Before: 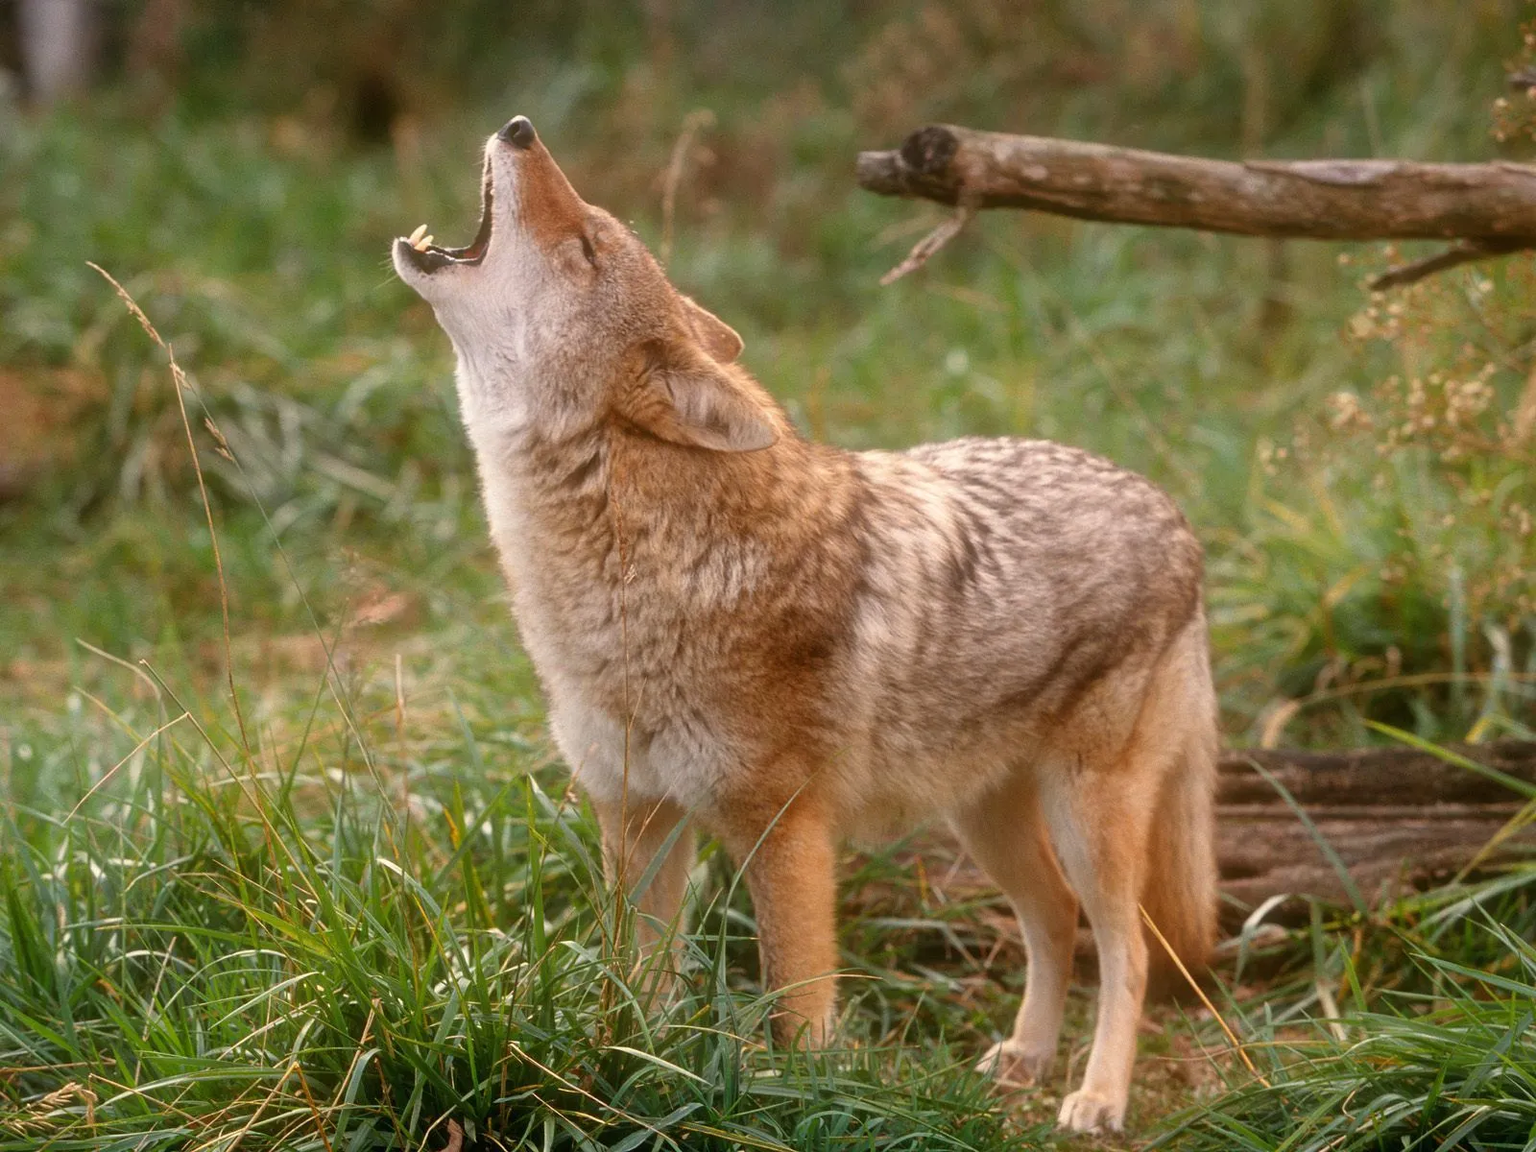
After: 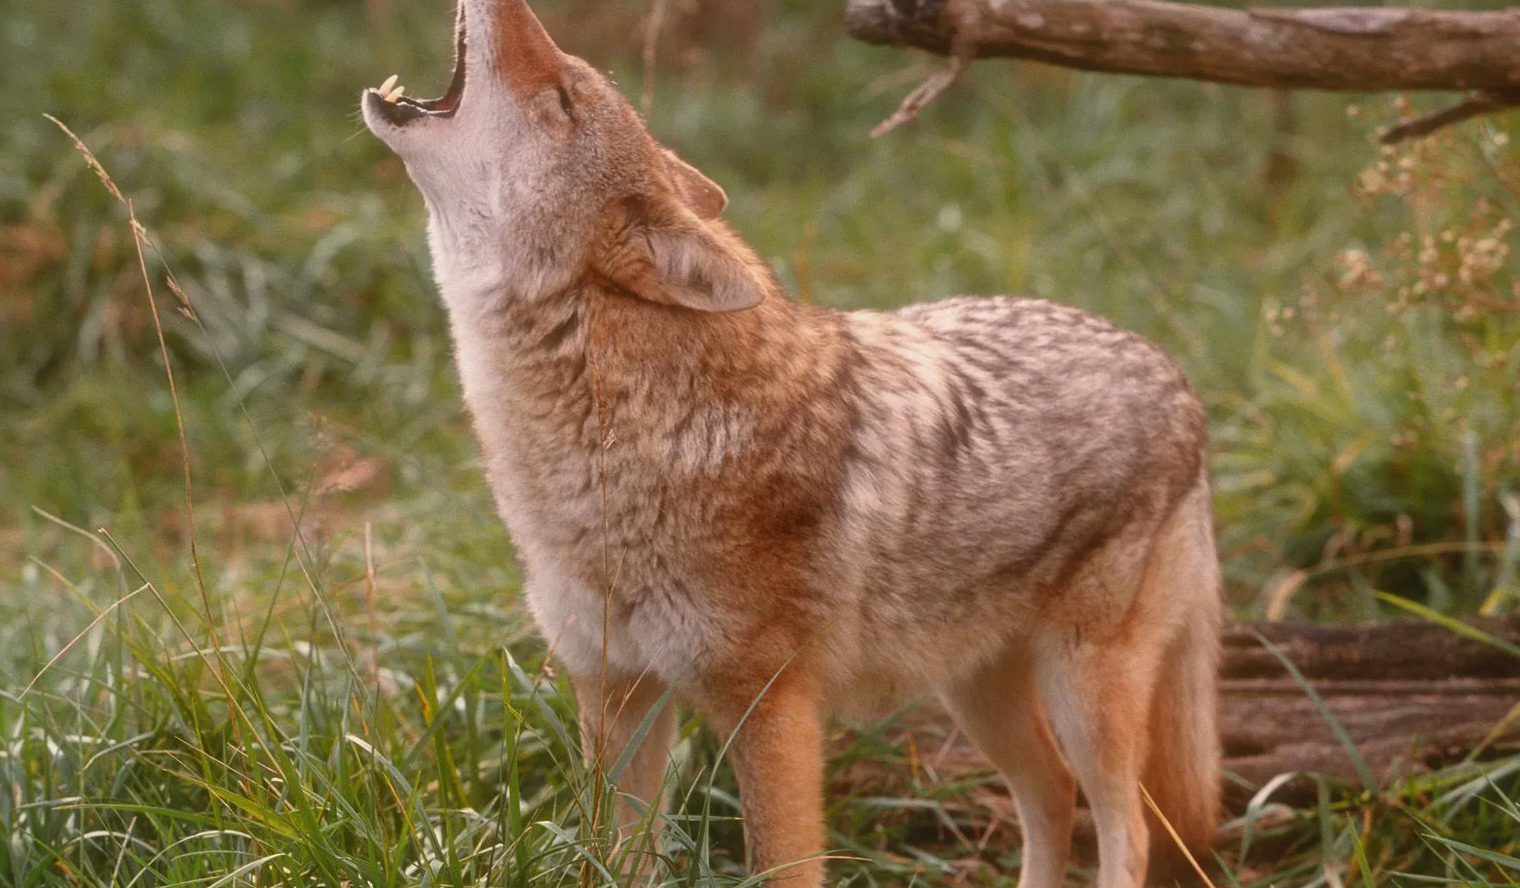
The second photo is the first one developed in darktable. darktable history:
tone equalizer: -7 EV 0.13 EV, smoothing diameter 25%, edges refinement/feathering 10, preserve details guided filter
crop and rotate: left 2.991%, top 13.302%, right 1.981%, bottom 12.636%
tone curve: curves: ch0 [(0, 0.029) (0.253, 0.237) (1, 0.945)]; ch1 [(0, 0) (0.401, 0.42) (0.442, 0.47) (0.492, 0.498) (0.511, 0.523) (0.557, 0.565) (0.66, 0.683) (1, 1)]; ch2 [(0, 0) (0.394, 0.413) (0.5, 0.5) (0.578, 0.568) (1, 1)], color space Lab, independent channels, preserve colors none
shadows and highlights: radius 125.46, shadows 21.19, highlights -21.19, low approximation 0.01
